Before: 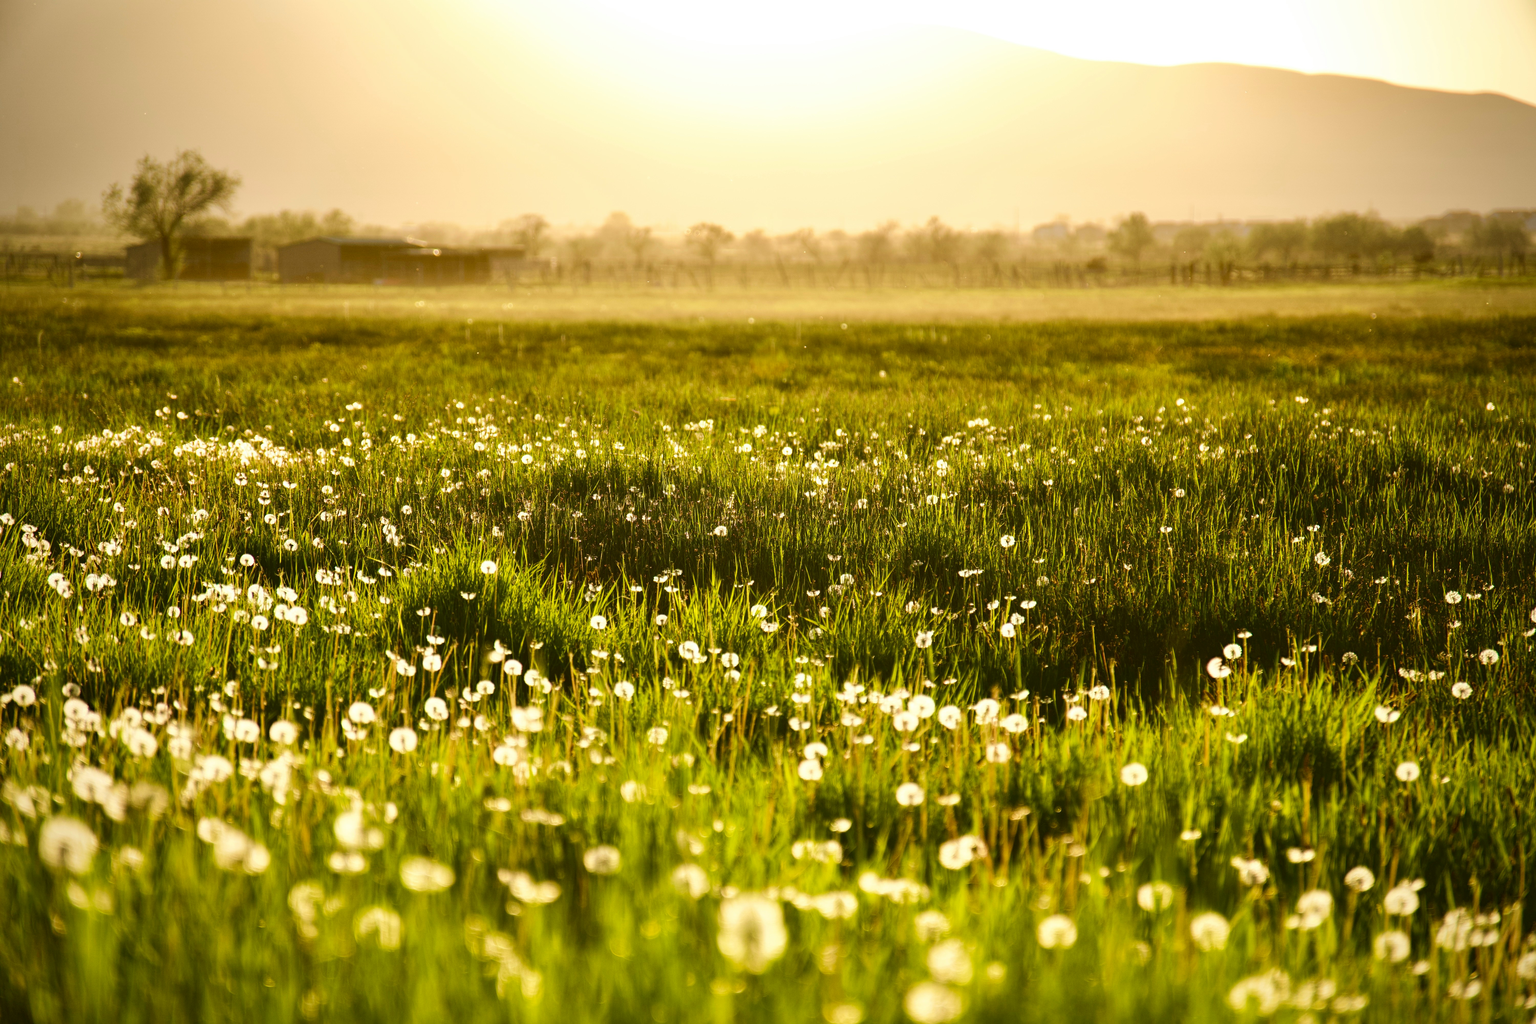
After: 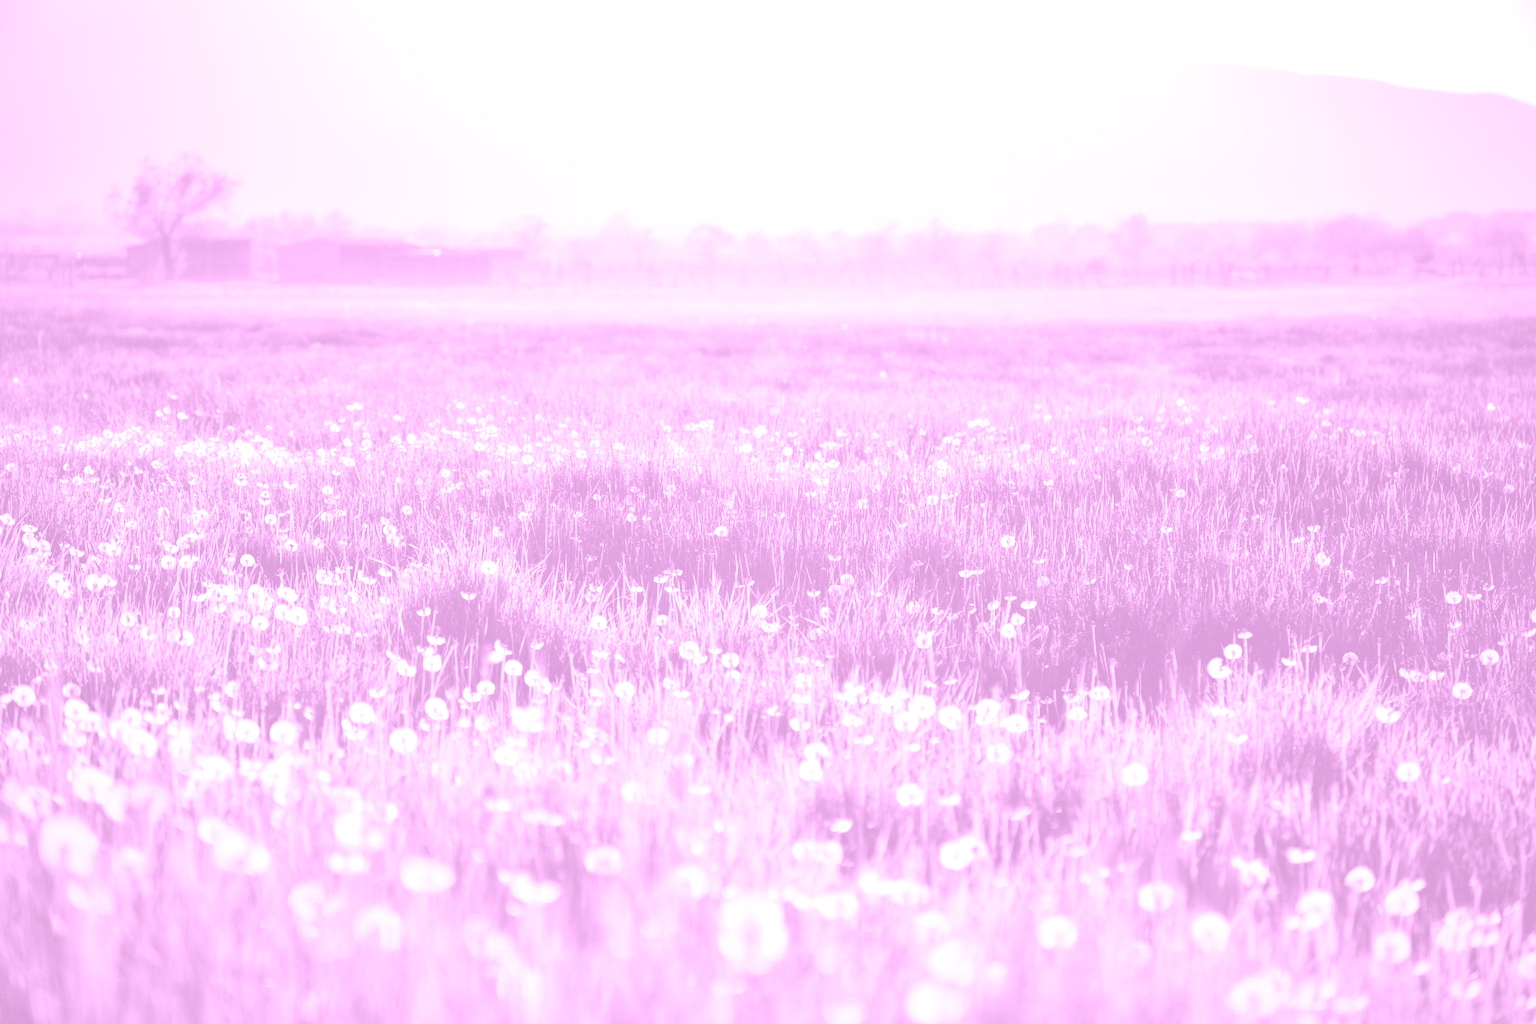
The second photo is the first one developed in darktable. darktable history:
exposure: black level correction 0, exposure 1.2 EV, compensate exposure bias true, compensate highlight preservation false
colorize: hue 331.2°, saturation 69%, source mix 30.28%, lightness 69.02%, version 1
